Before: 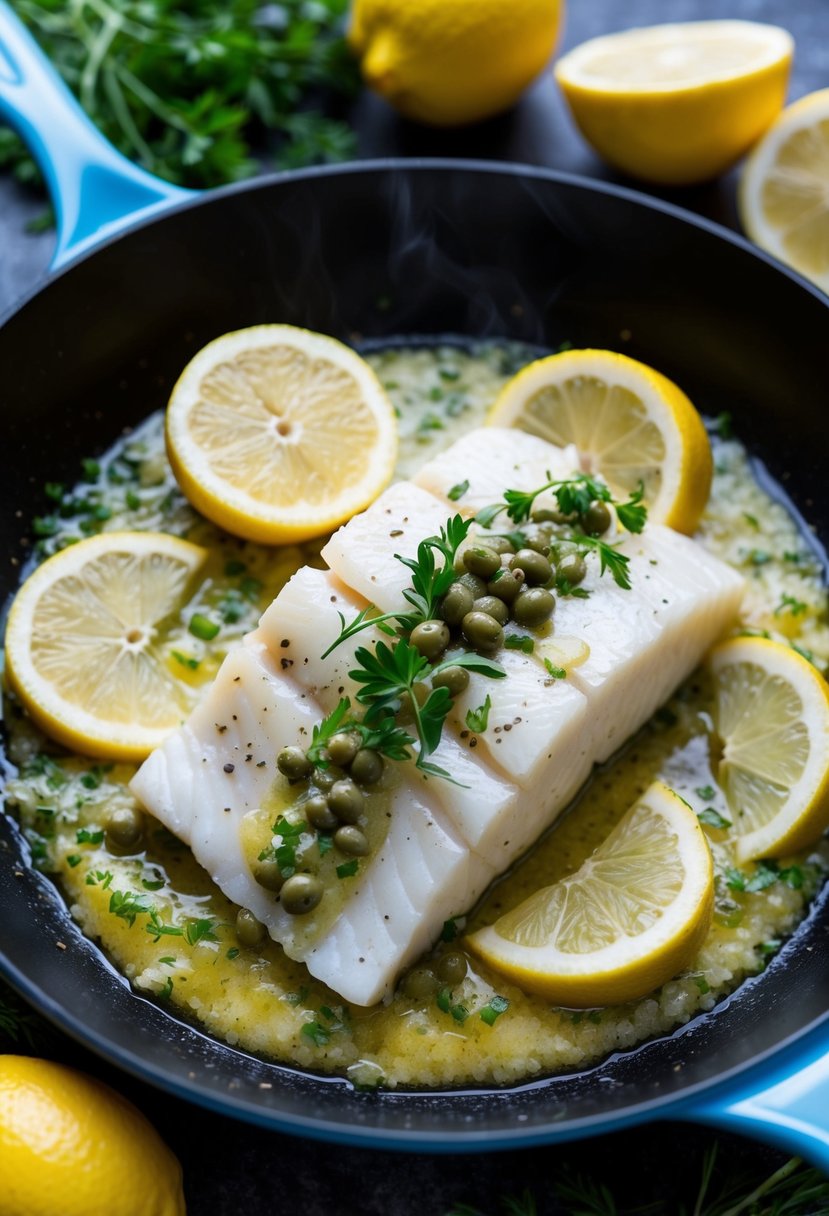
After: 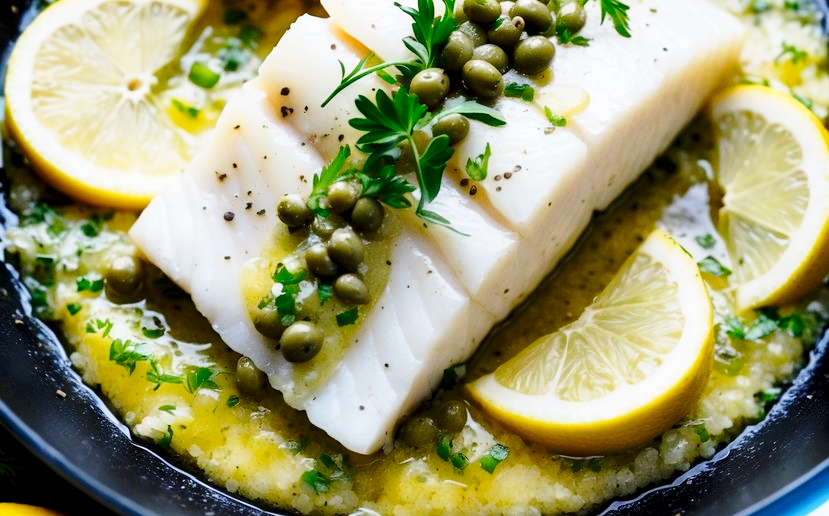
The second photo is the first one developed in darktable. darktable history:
crop: top 45.436%, bottom 12.119%
base curve: curves: ch0 [(0, 0) (0.028, 0.03) (0.121, 0.232) (0.46, 0.748) (0.859, 0.968) (1, 1)], preserve colors none
exposure: black level correction 0.005, exposure 0.015 EV, compensate exposure bias true, compensate highlight preservation false
